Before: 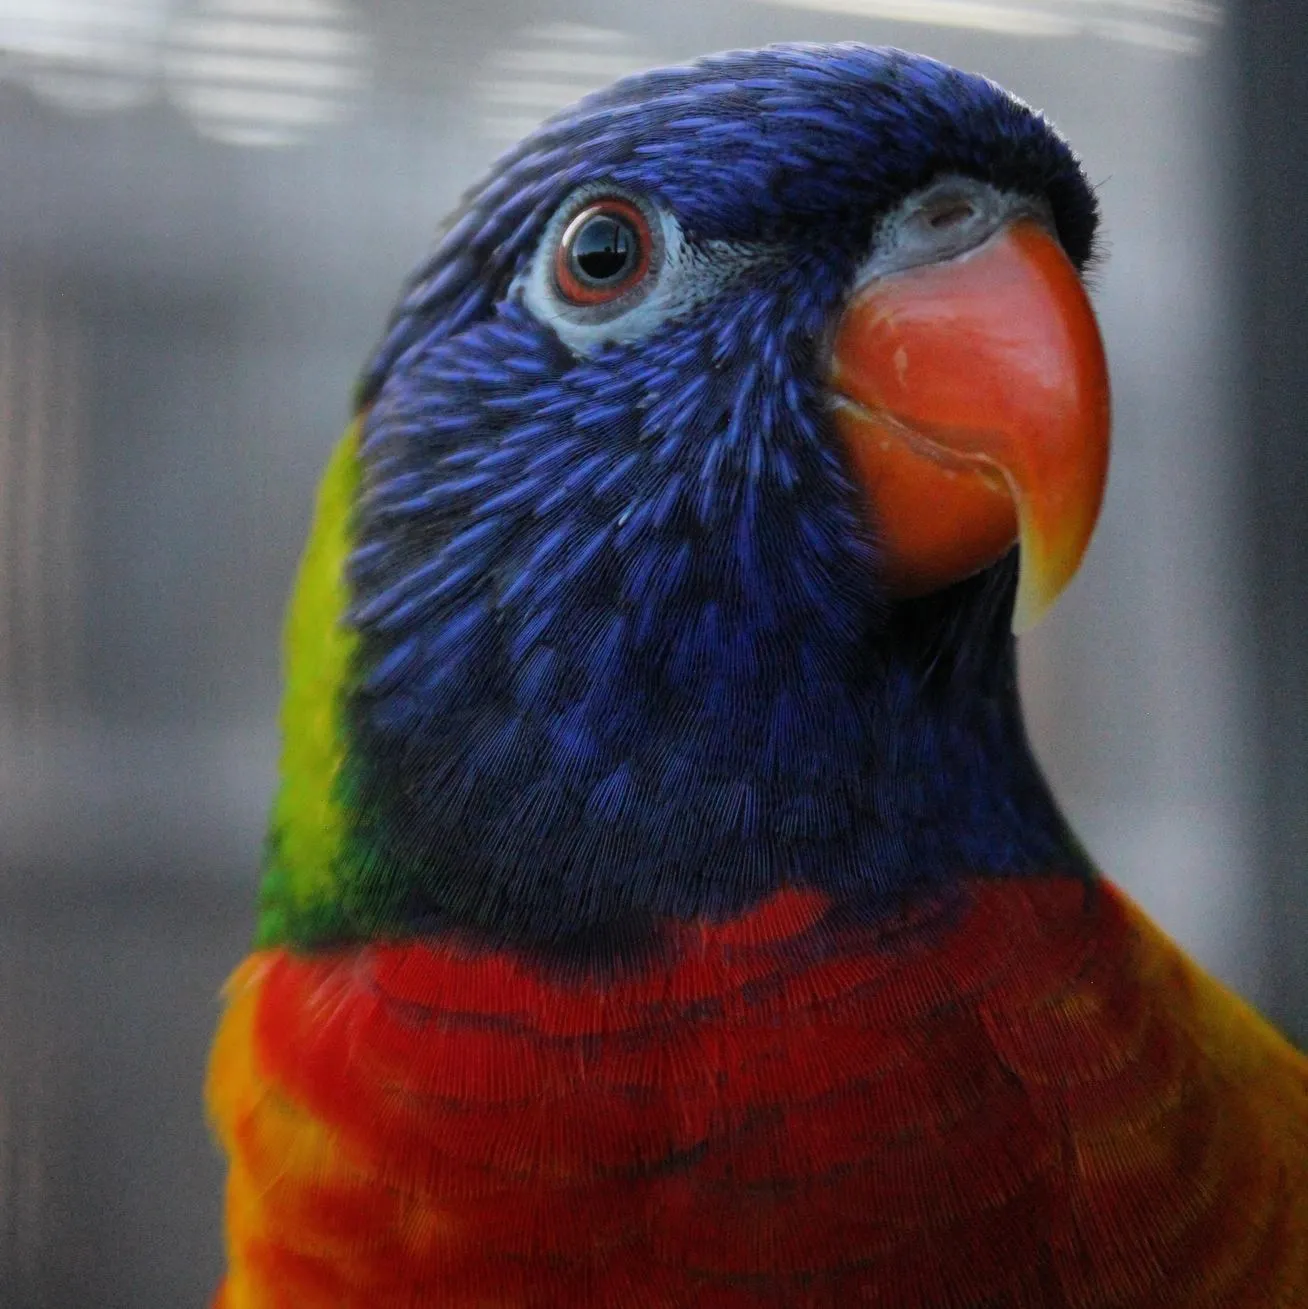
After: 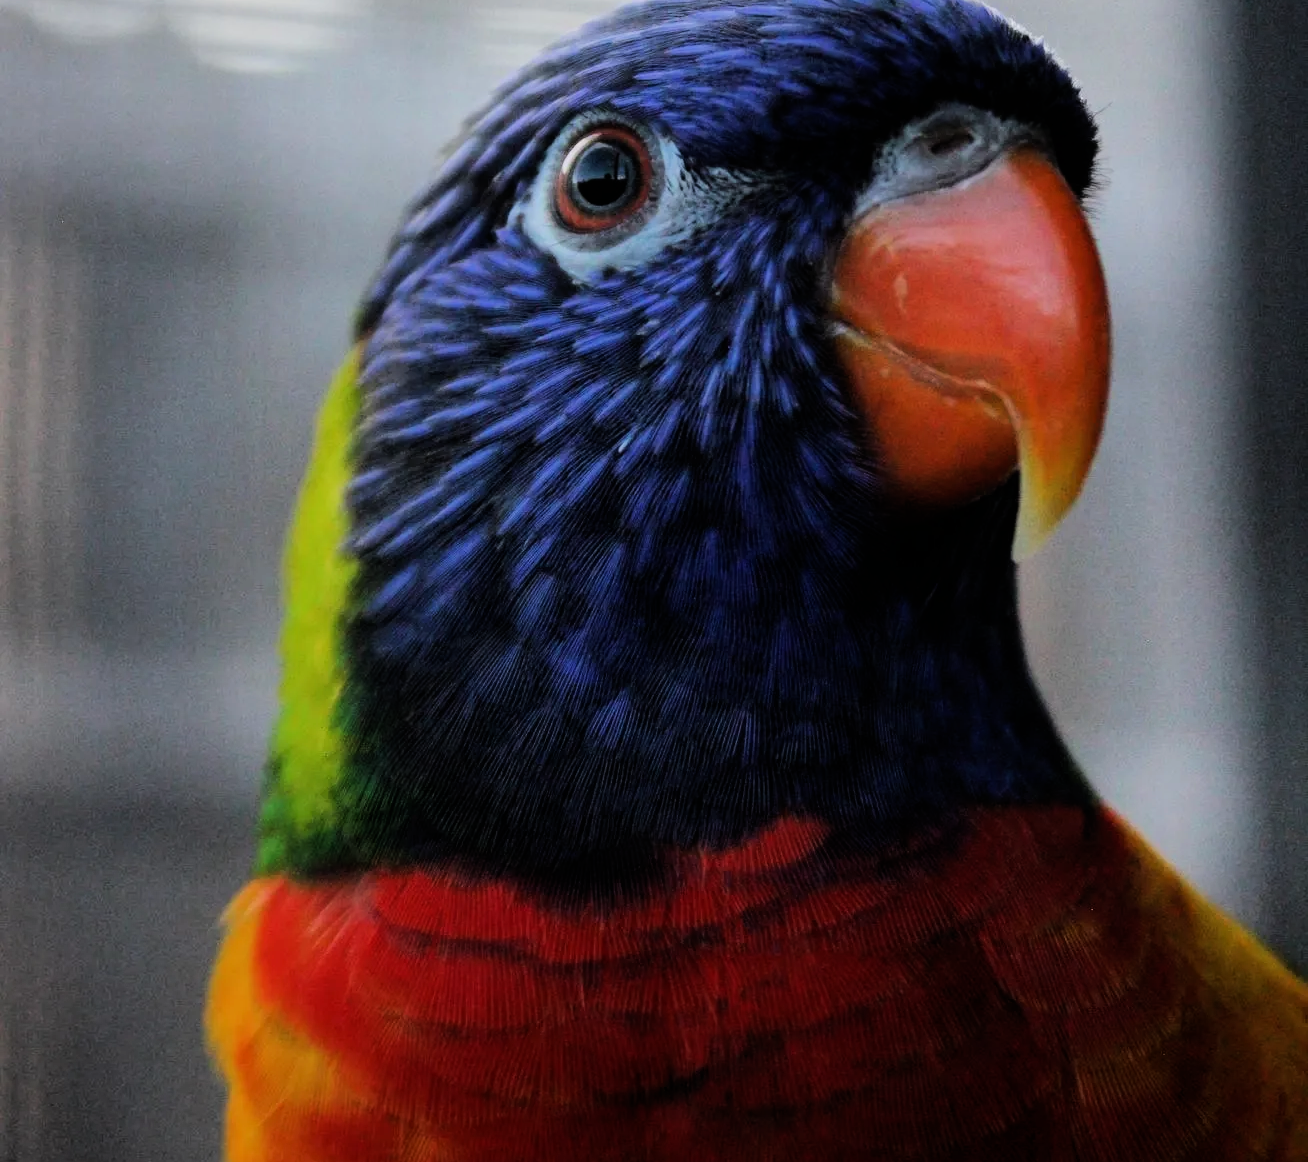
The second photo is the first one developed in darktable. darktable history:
crop and rotate: top 5.609%, bottom 5.609%
tone equalizer: -8 EV -0.75 EV, -7 EV -0.7 EV, -6 EV -0.6 EV, -5 EV -0.4 EV, -3 EV 0.4 EV, -2 EV 0.6 EV, -1 EV 0.7 EV, +0 EV 0.75 EV, edges refinement/feathering 500, mask exposure compensation -1.57 EV, preserve details no
filmic rgb: black relative exposure -7.65 EV, white relative exposure 4.56 EV, hardness 3.61, color science v6 (2022)
